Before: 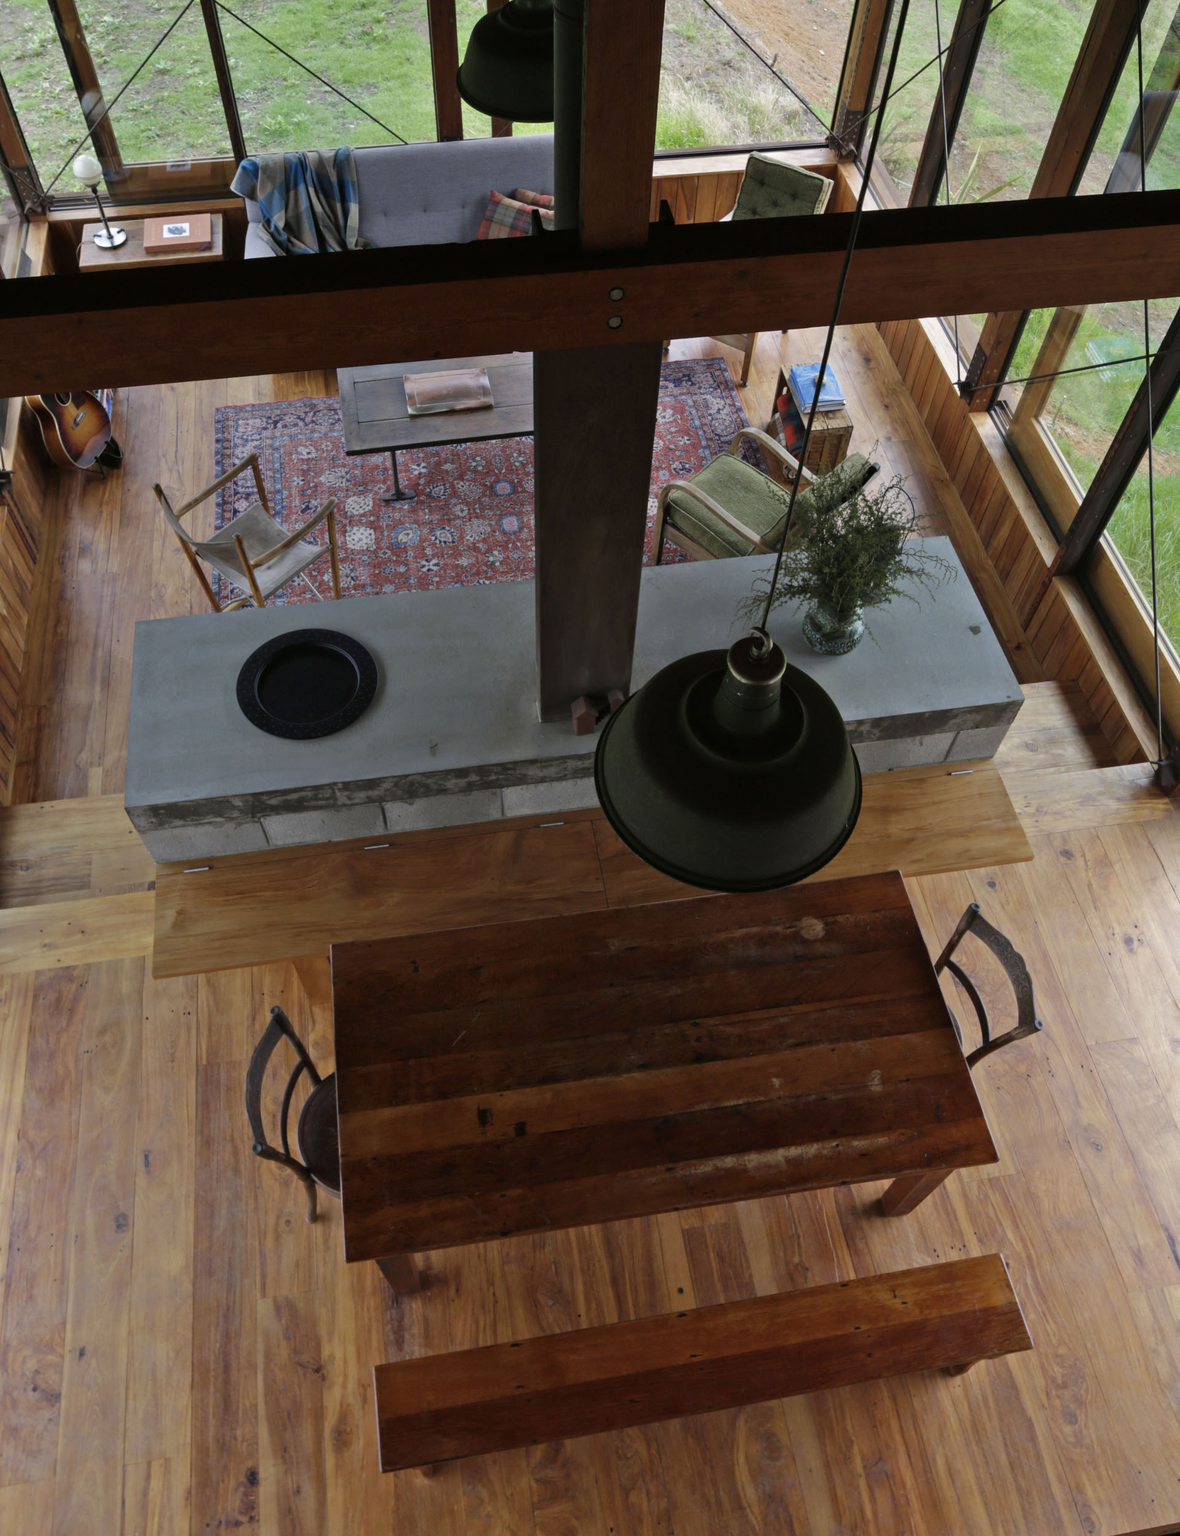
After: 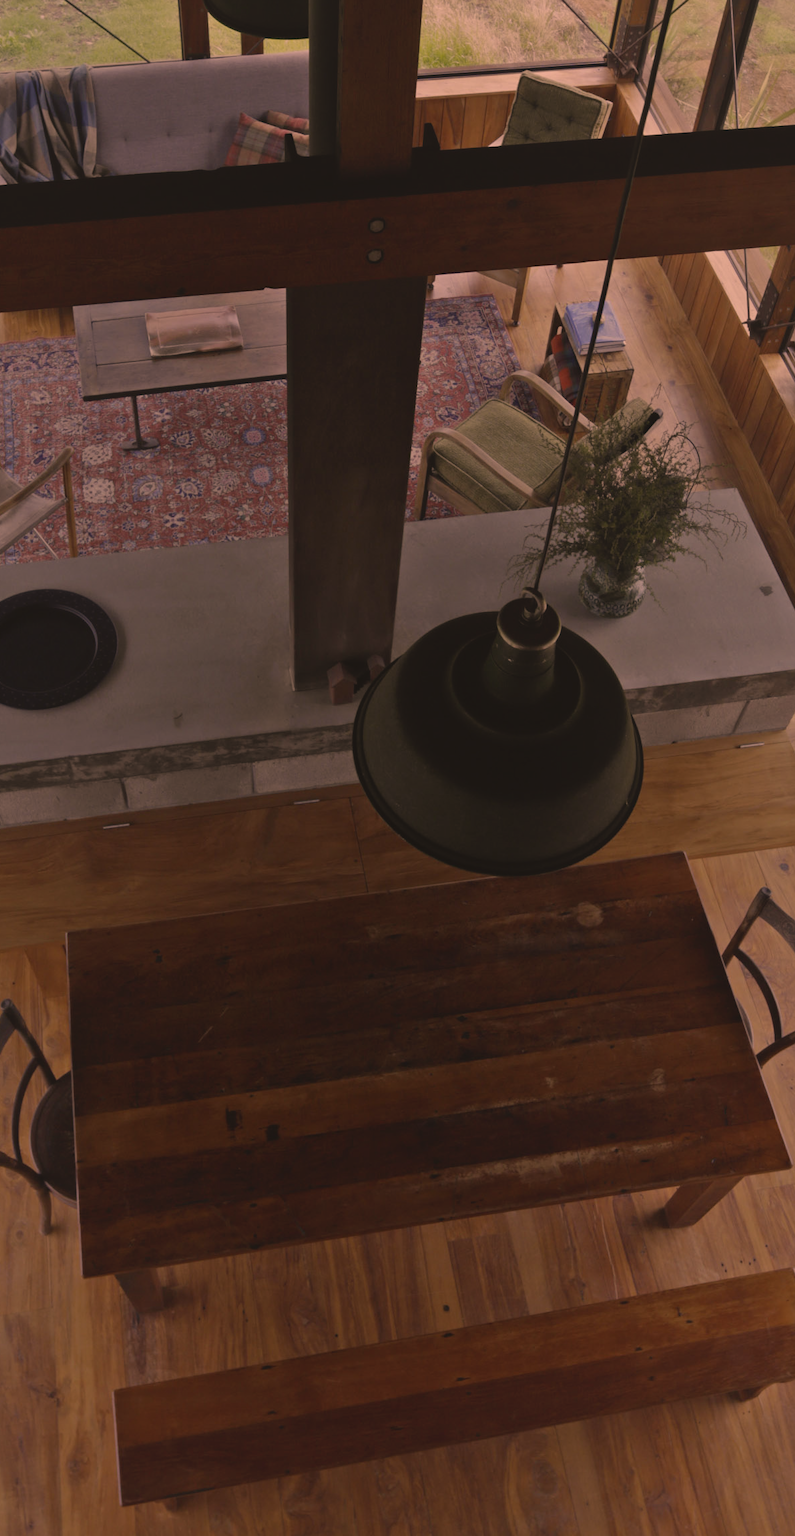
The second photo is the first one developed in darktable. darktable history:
crop and rotate: left 22.878%, top 5.647%, right 15.057%, bottom 2.313%
exposure: exposure -0.397 EV, compensate highlight preservation false
local contrast: detail 70%
color correction: highlights a* 39.54, highlights b* 39.53, saturation 0.689
